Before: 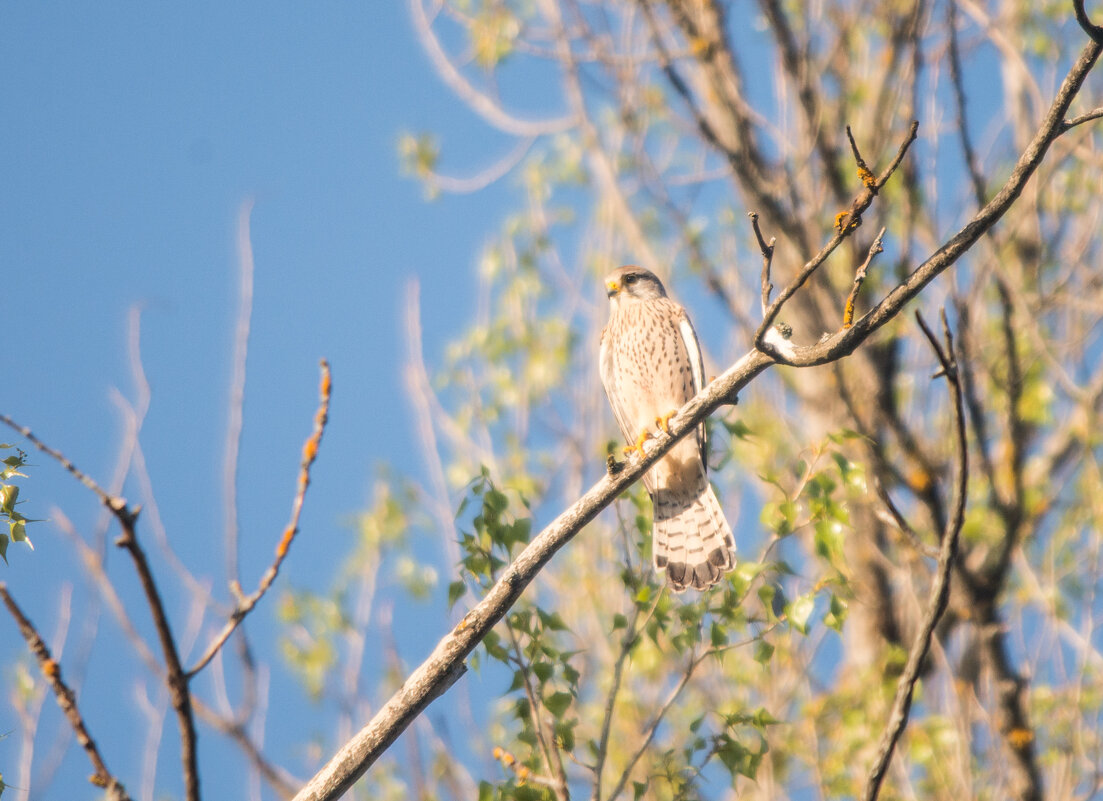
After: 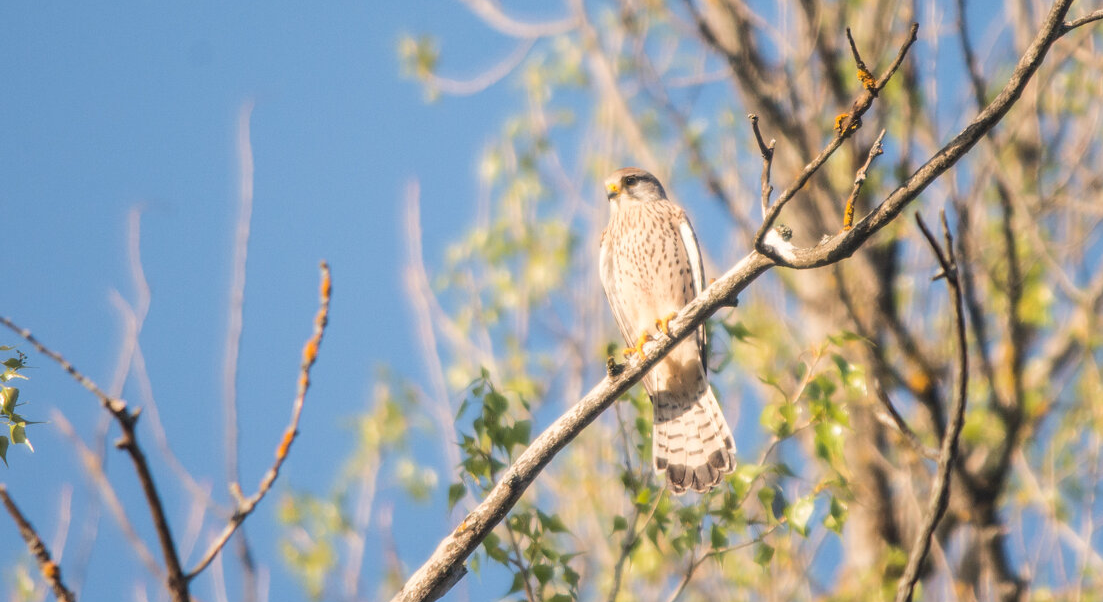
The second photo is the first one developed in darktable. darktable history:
crop and rotate: top 12.325%, bottom 12.428%
